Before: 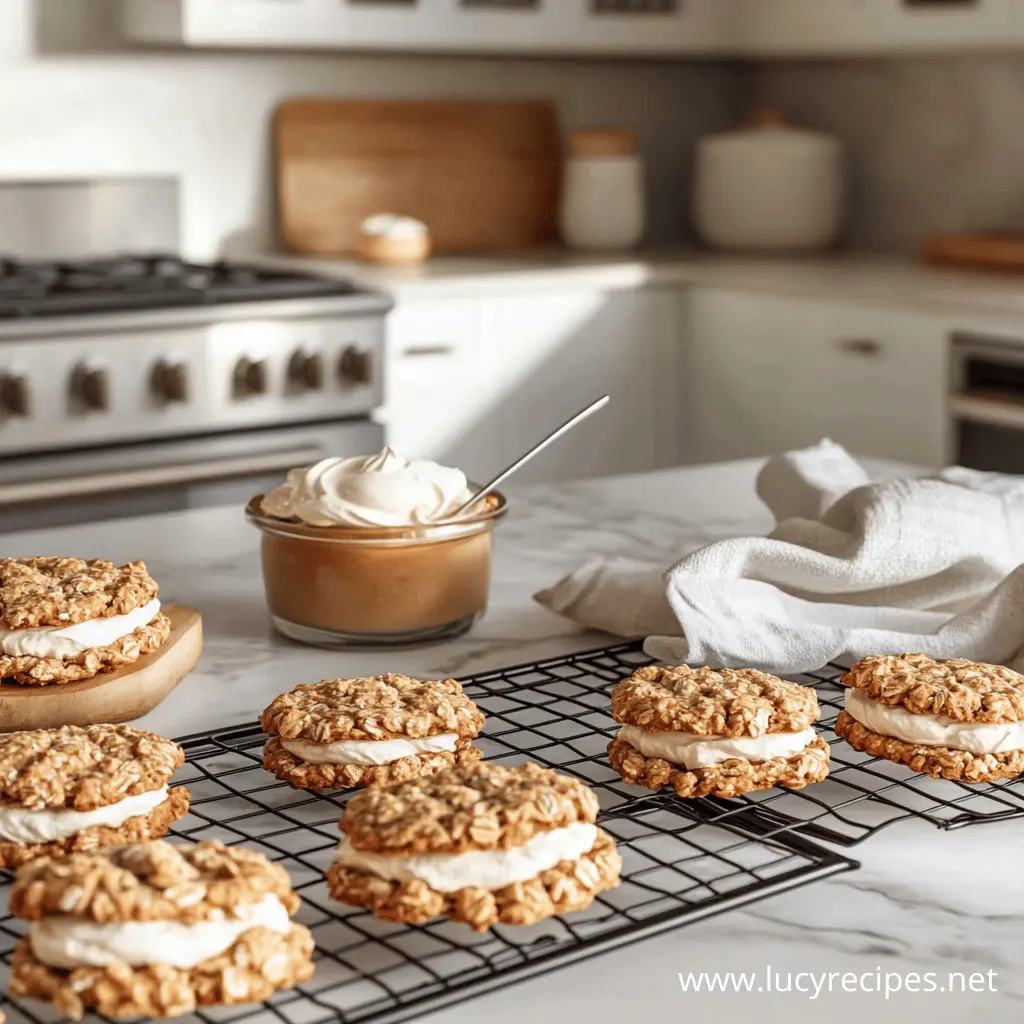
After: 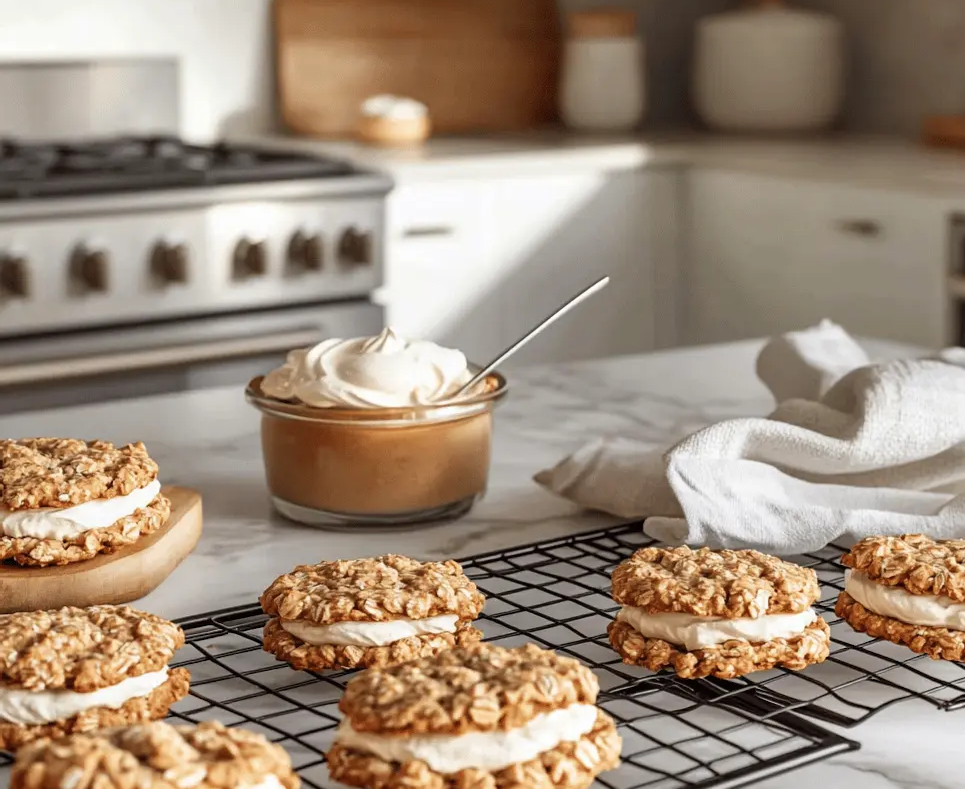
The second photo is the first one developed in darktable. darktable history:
color balance rgb: on, module defaults
crop and rotate: angle 0.03°, top 11.643%, right 5.651%, bottom 11.189%
